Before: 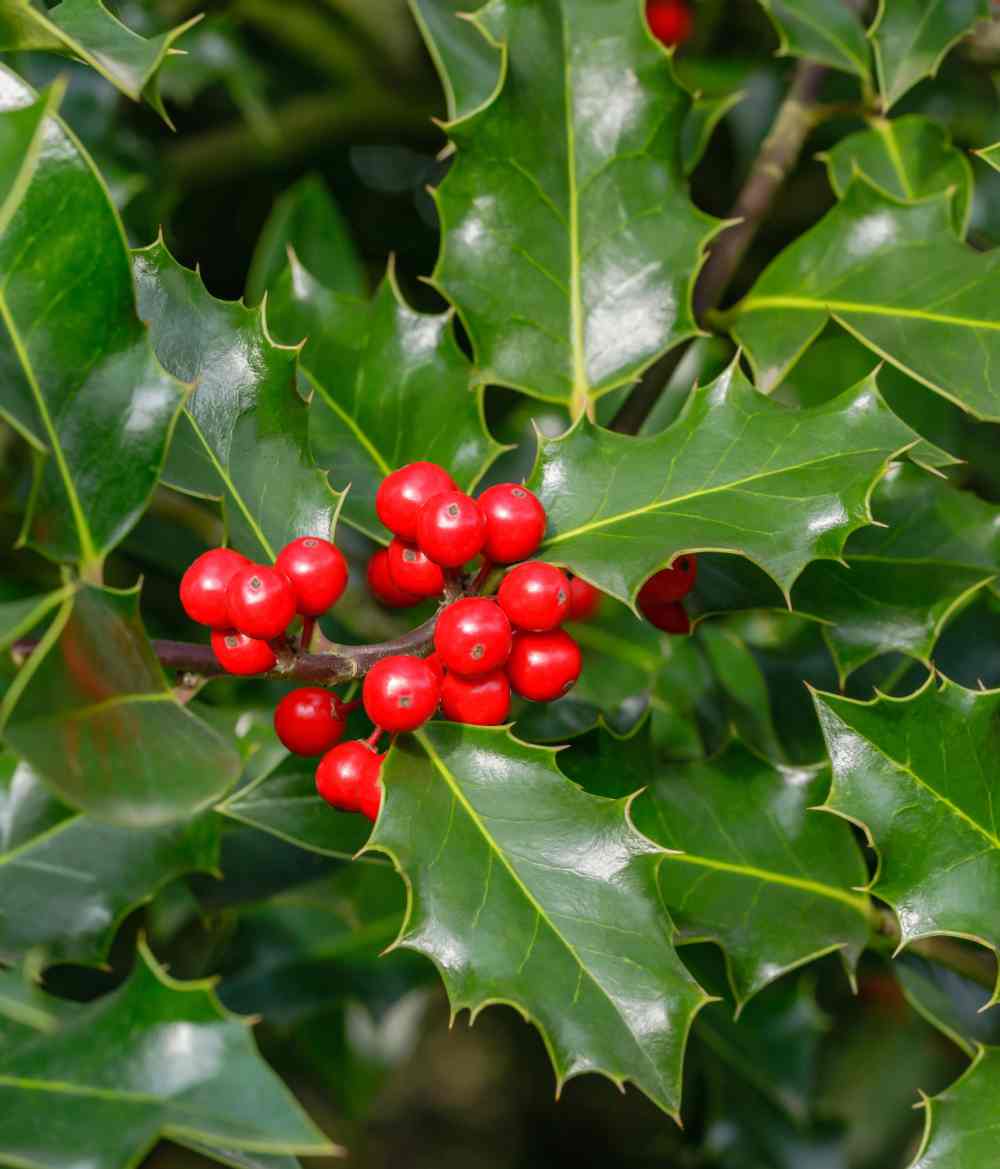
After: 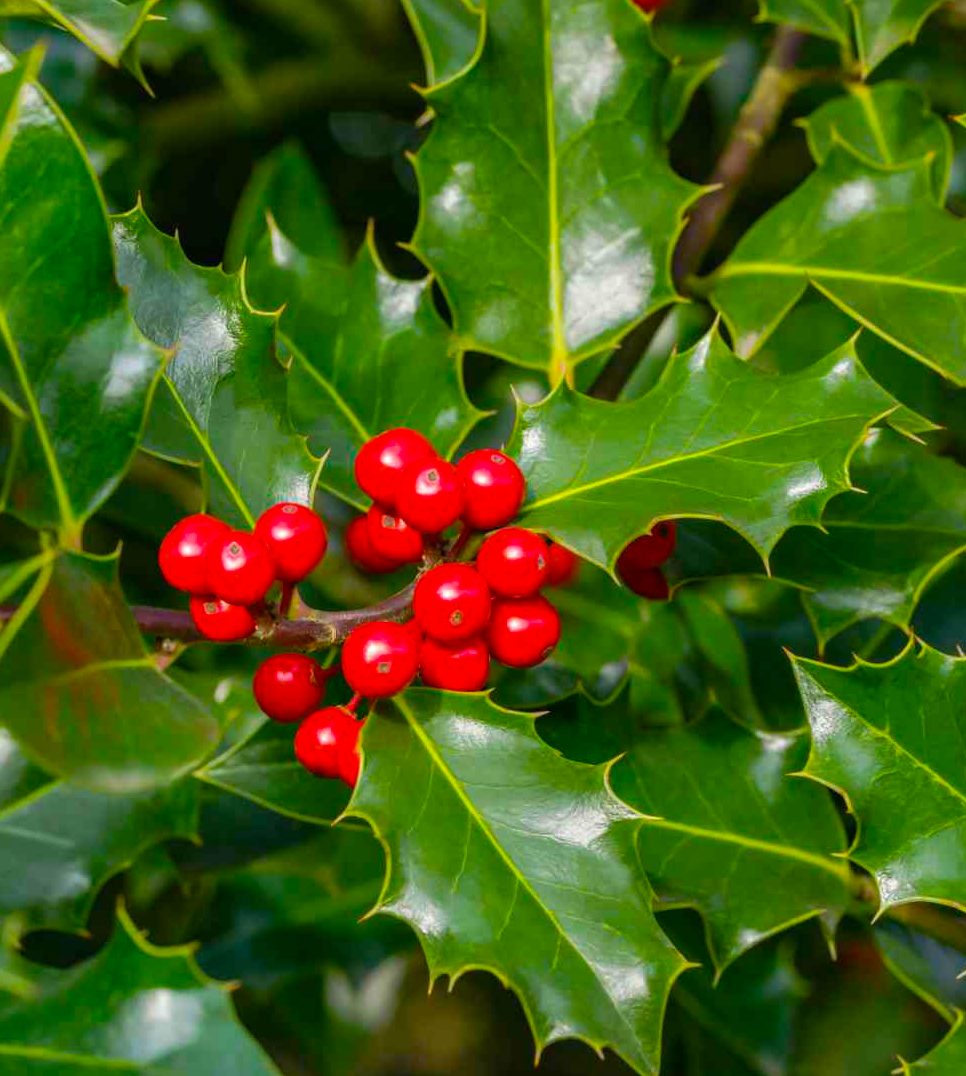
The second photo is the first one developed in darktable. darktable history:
crop: left 2.145%, top 2.971%, right 1.166%, bottom 4.961%
color balance rgb: linear chroma grading › global chroma 20.61%, perceptual saturation grading › global saturation 19.486%, global vibrance 14.316%
